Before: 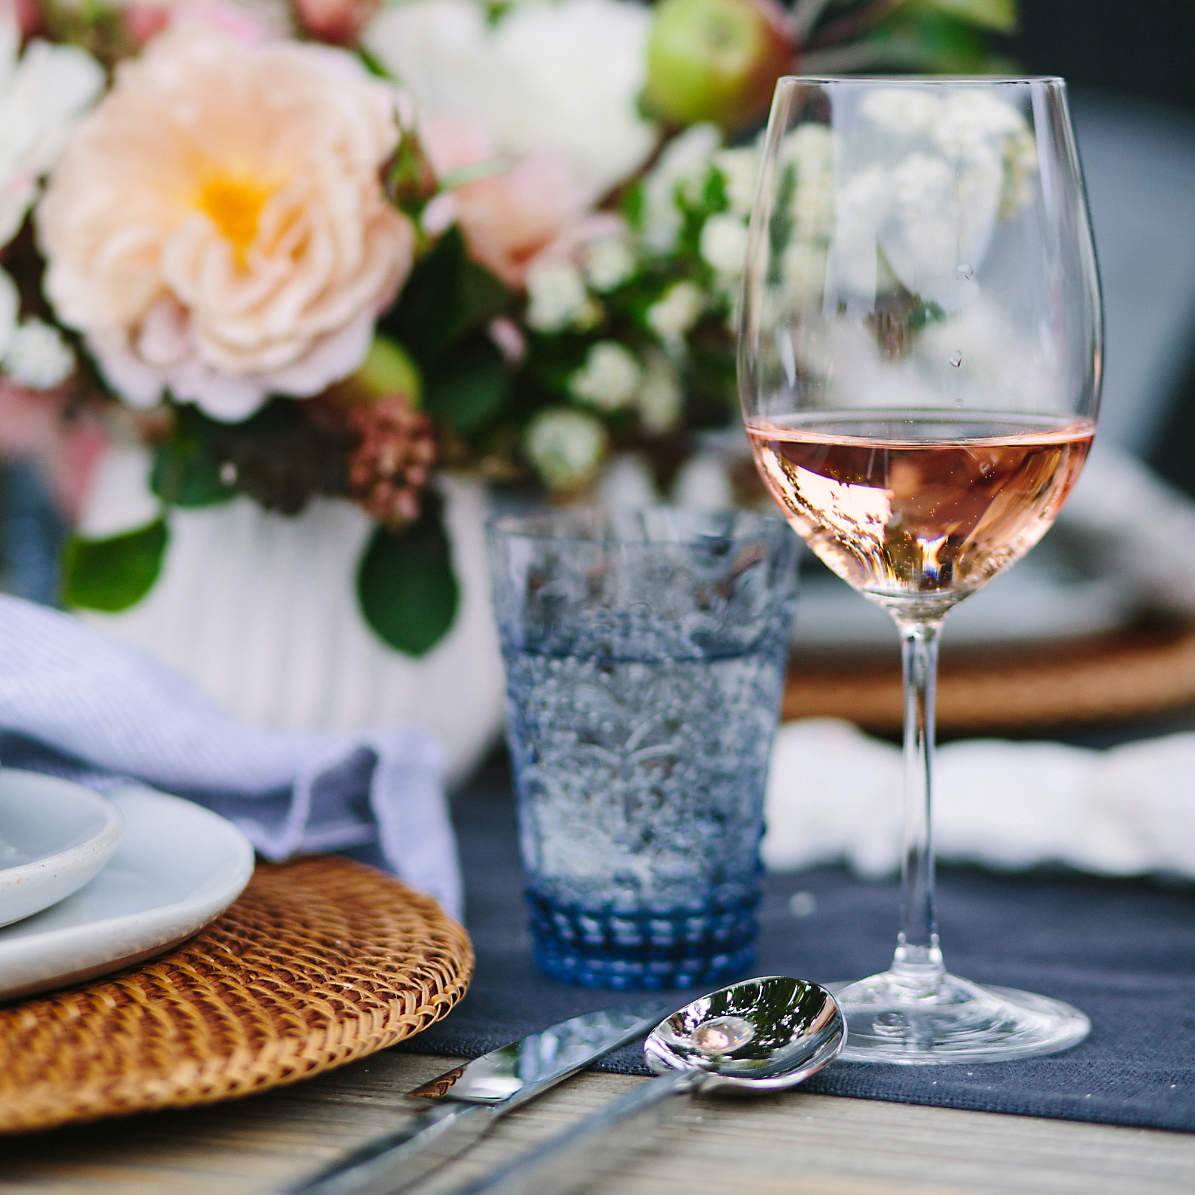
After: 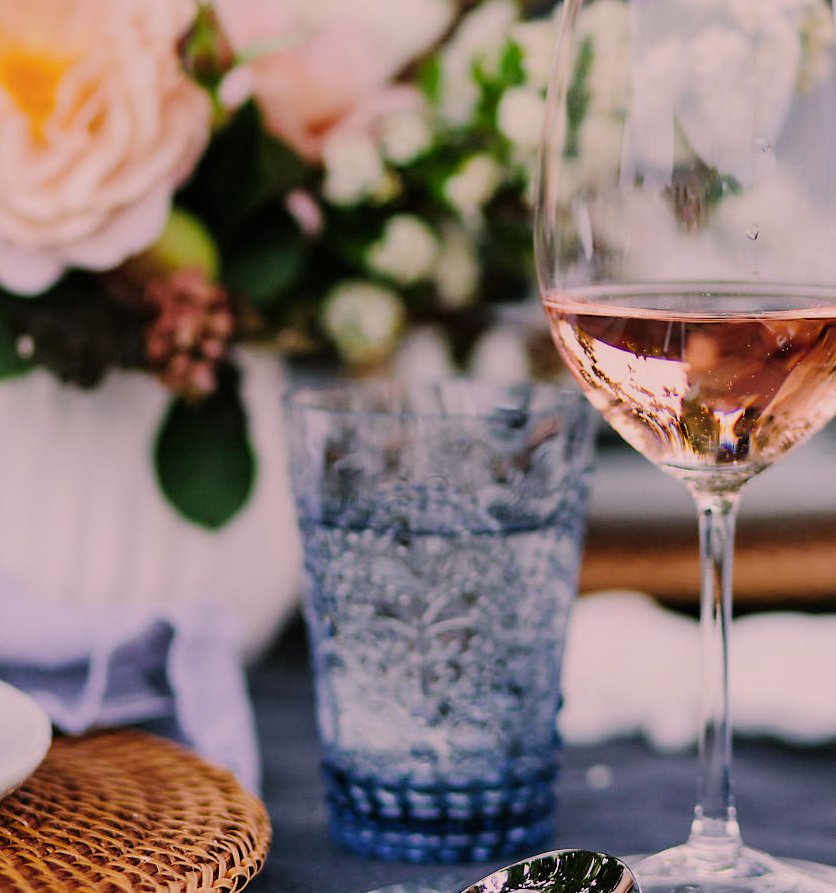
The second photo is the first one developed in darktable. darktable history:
crop and rotate: left 17.046%, top 10.659%, right 12.989%, bottom 14.553%
filmic rgb: black relative exposure -7.65 EV, white relative exposure 4.56 EV, hardness 3.61
color correction: highlights a* 12.23, highlights b* 5.41
